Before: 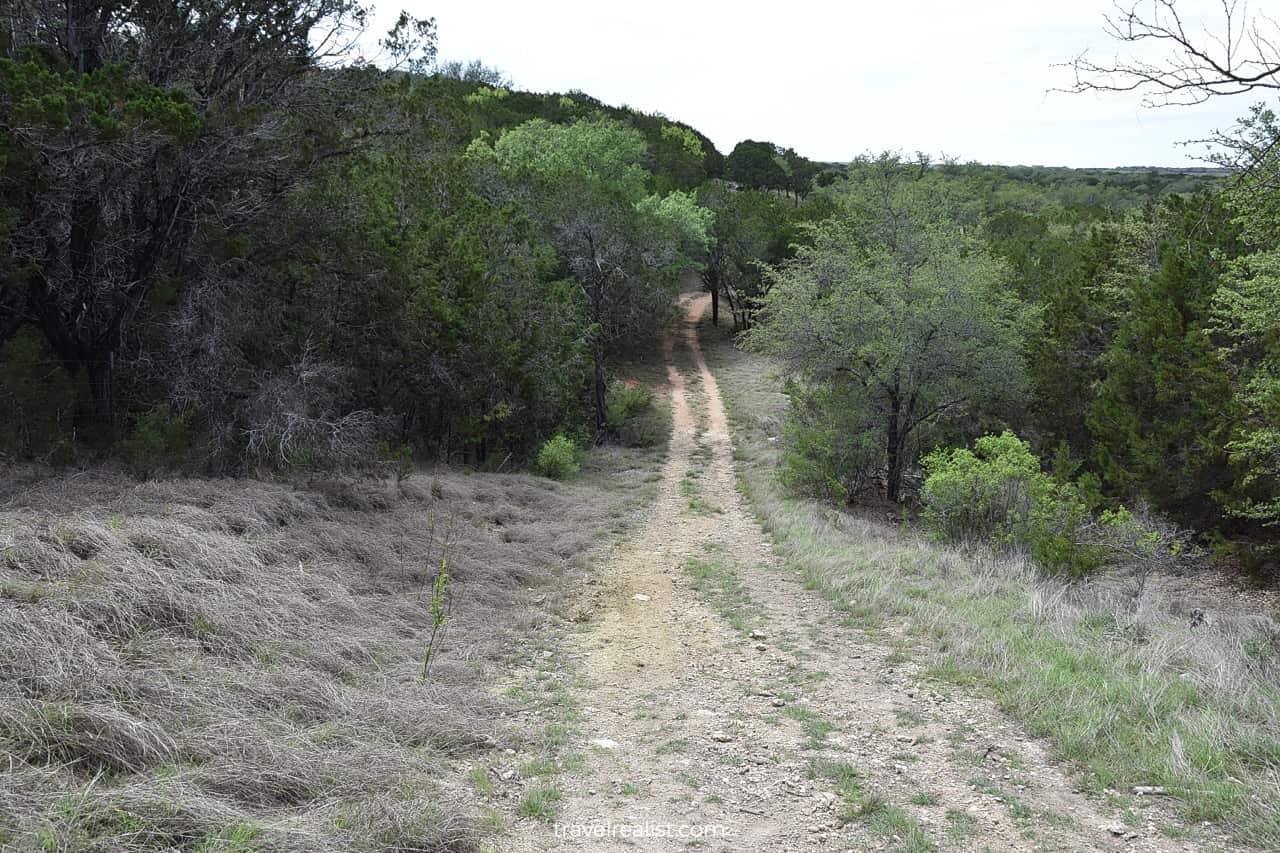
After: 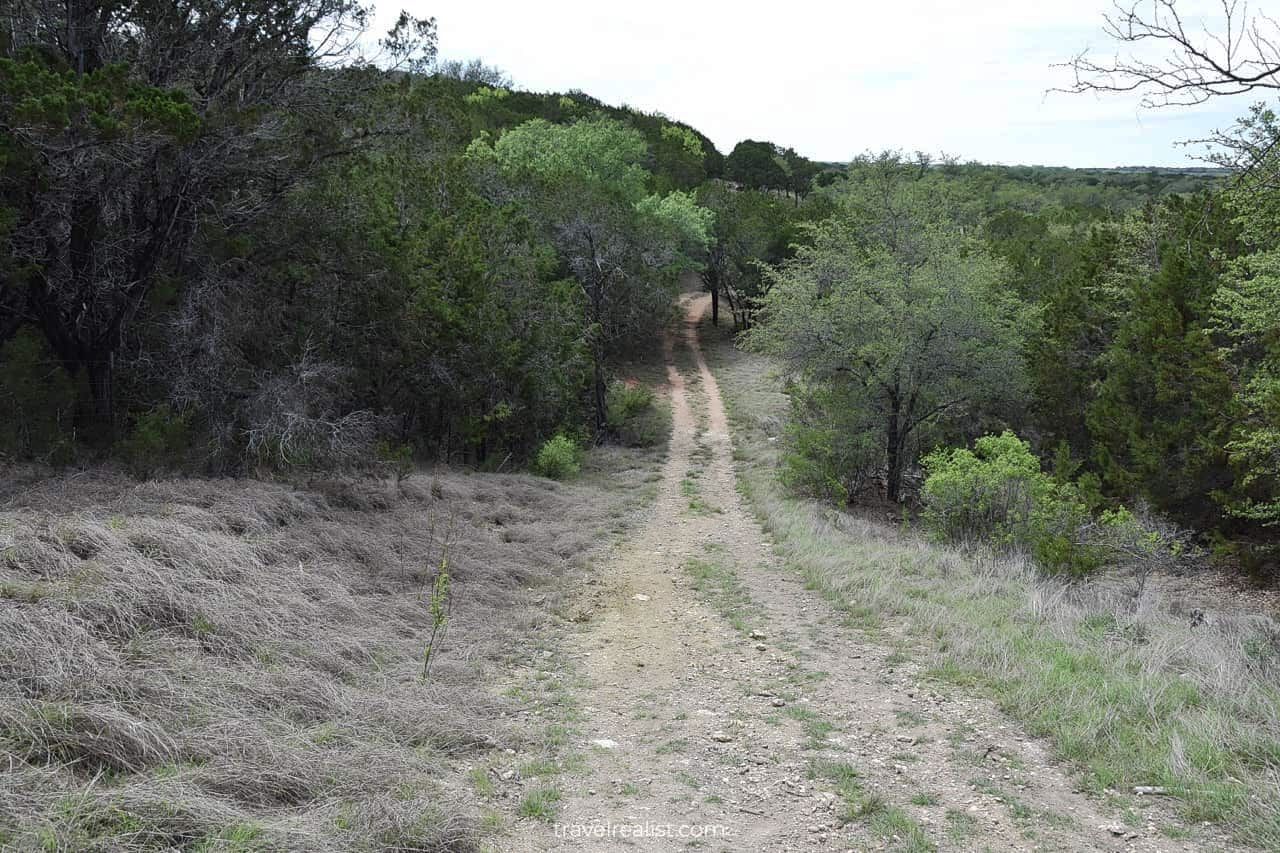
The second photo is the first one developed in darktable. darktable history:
tone curve: curves: ch0 [(0, 0) (0.003, 0.003) (0.011, 0.011) (0.025, 0.025) (0.044, 0.044) (0.069, 0.068) (0.1, 0.098) (0.136, 0.134) (0.177, 0.175) (0.224, 0.221) (0.277, 0.273) (0.335, 0.33) (0.399, 0.393) (0.468, 0.461) (0.543, 0.534) (0.623, 0.614) (0.709, 0.69) (0.801, 0.752) (0.898, 0.835) (1, 1)], preserve colors none
